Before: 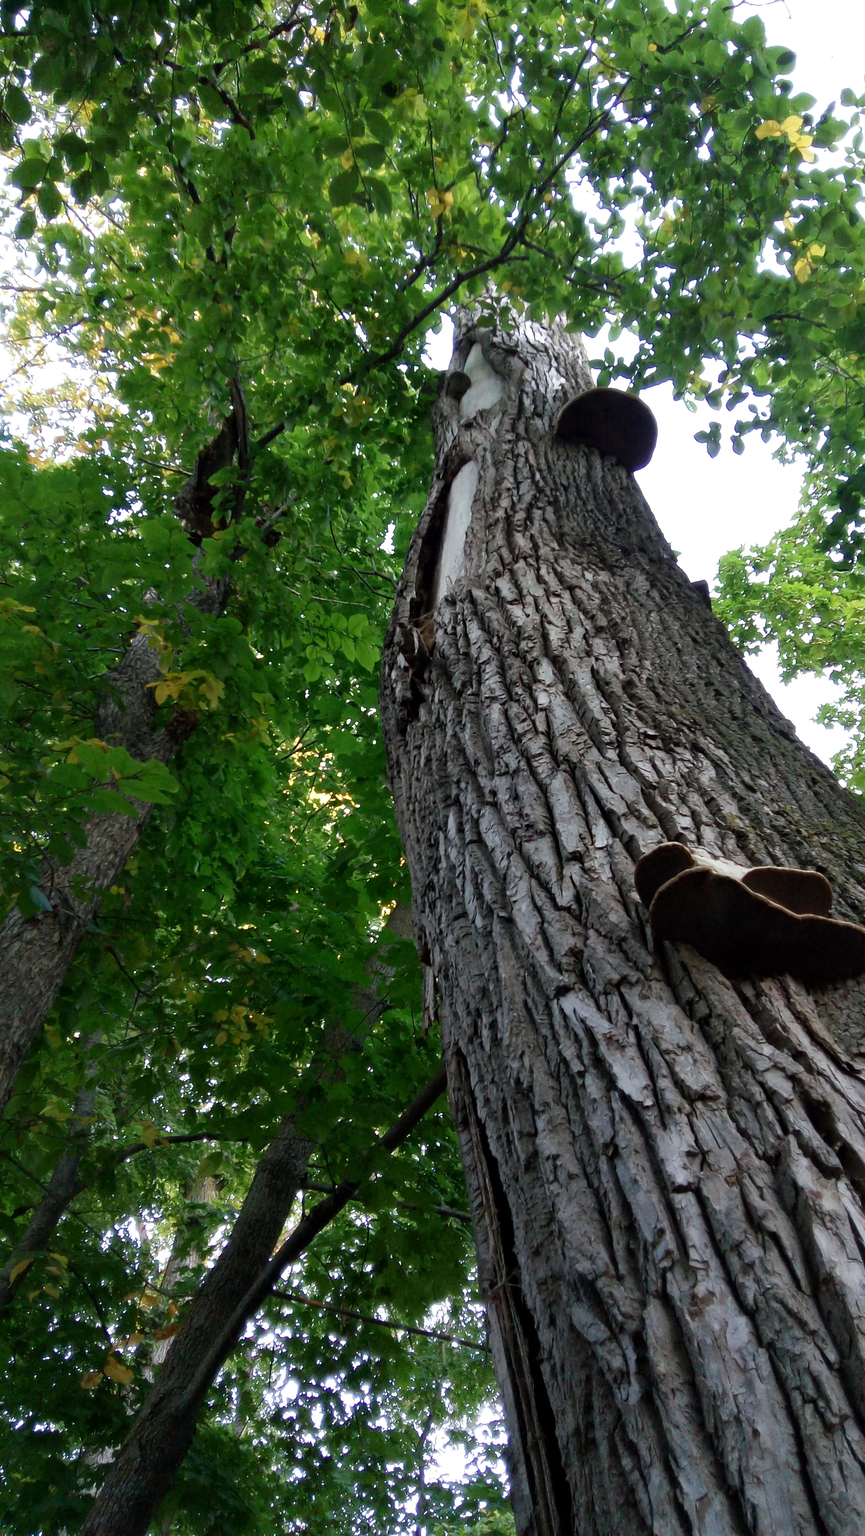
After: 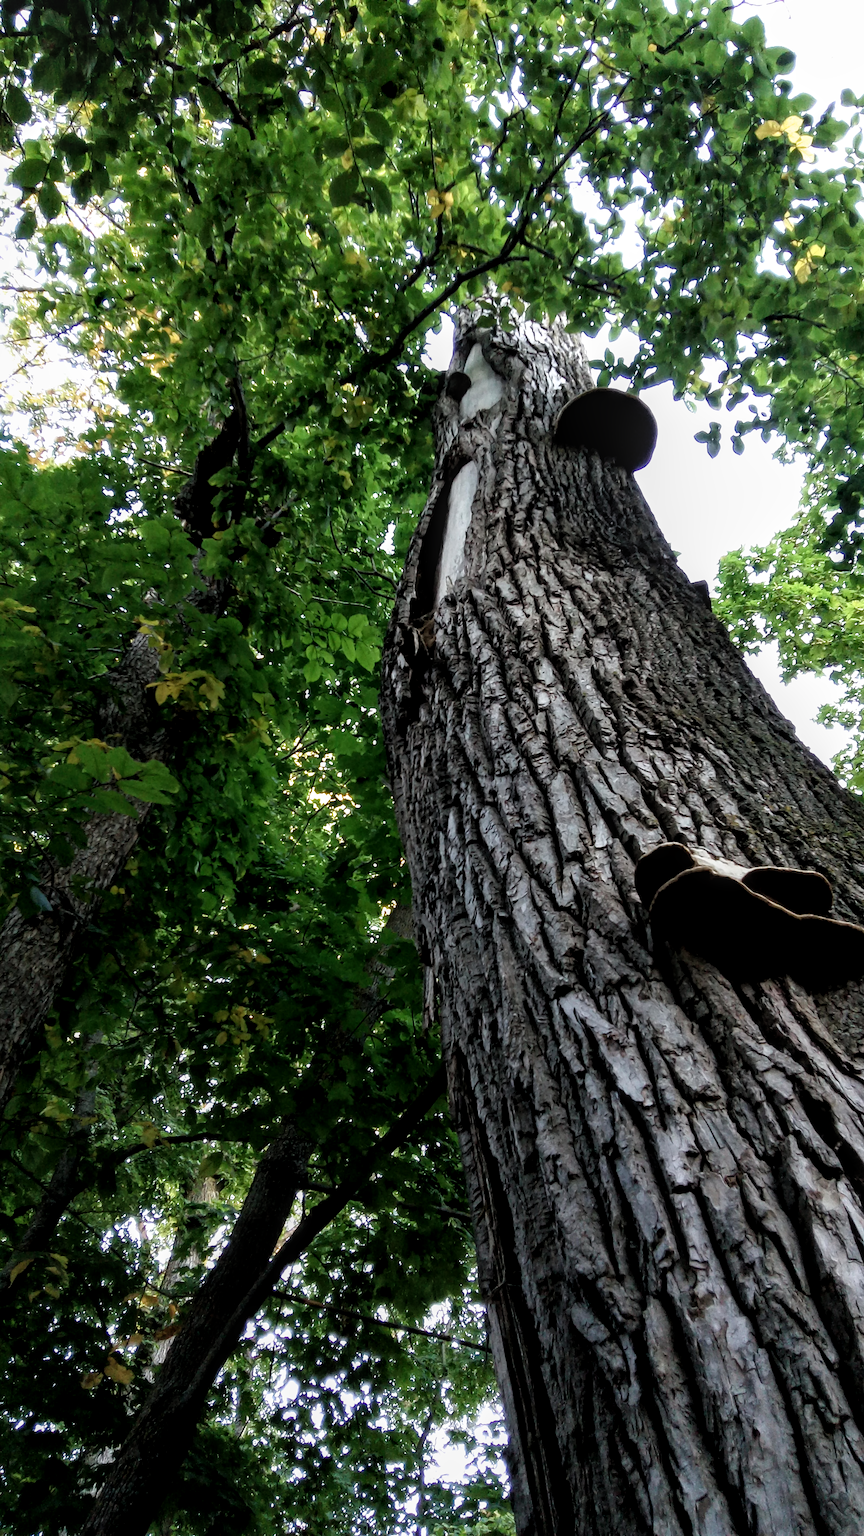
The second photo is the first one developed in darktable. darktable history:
local contrast: on, module defaults
filmic rgb: black relative exposure -8.19 EV, white relative exposure 2.2 EV, target white luminance 99.966%, hardness 7.1, latitude 74.28%, contrast 1.322, highlights saturation mix -1.47%, shadows ↔ highlights balance 30.06%
